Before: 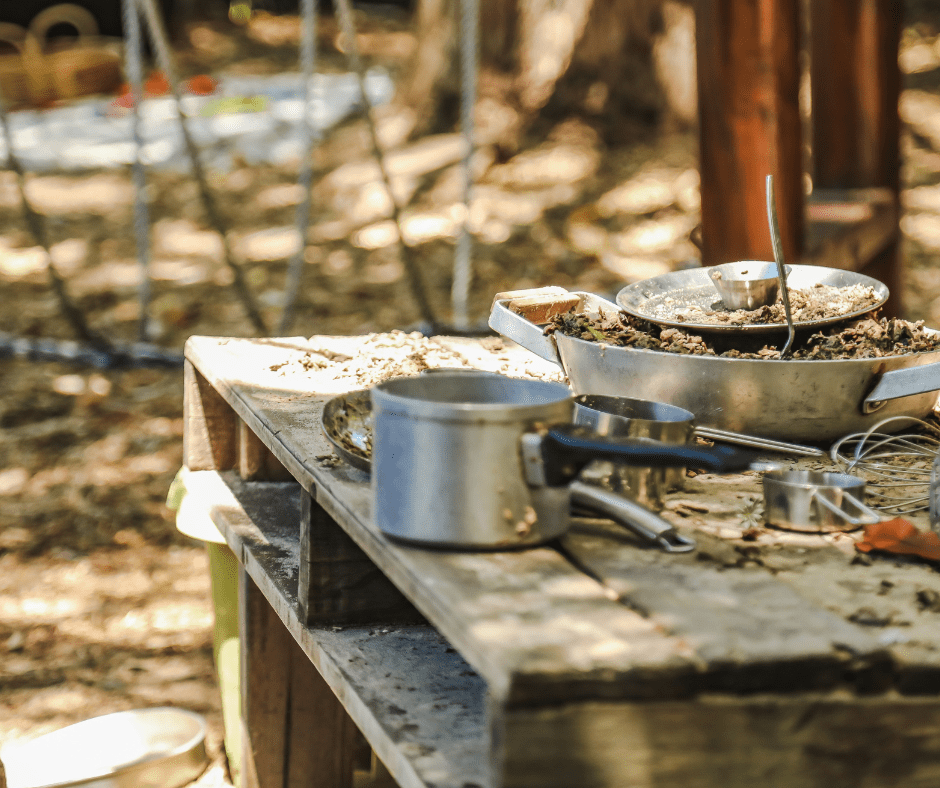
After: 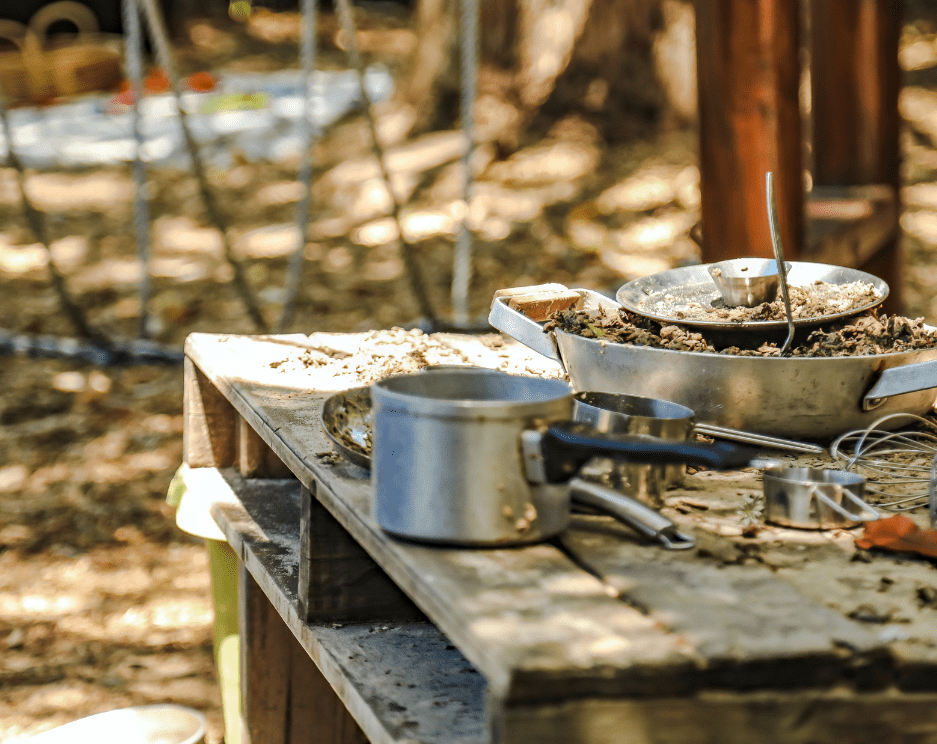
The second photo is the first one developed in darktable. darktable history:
crop: top 0.448%, right 0.264%, bottom 5.045%
haze removal: compatibility mode true, adaptive false
base curve: preserve colors none
